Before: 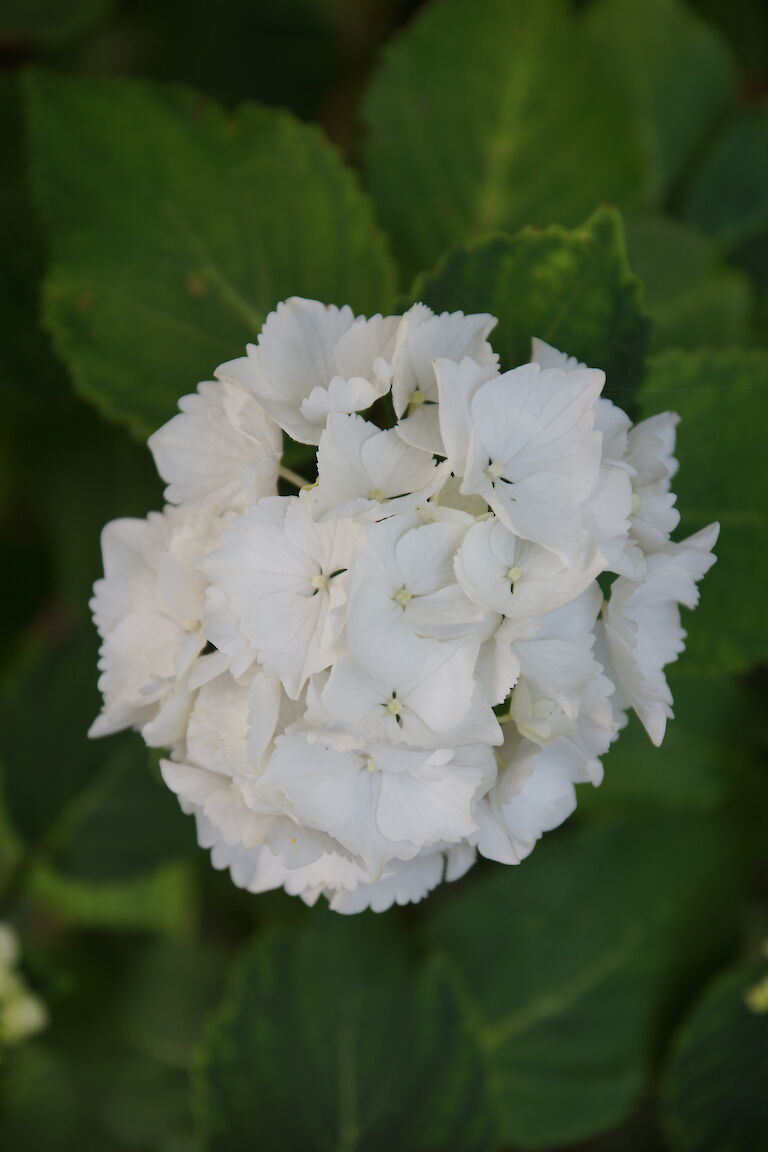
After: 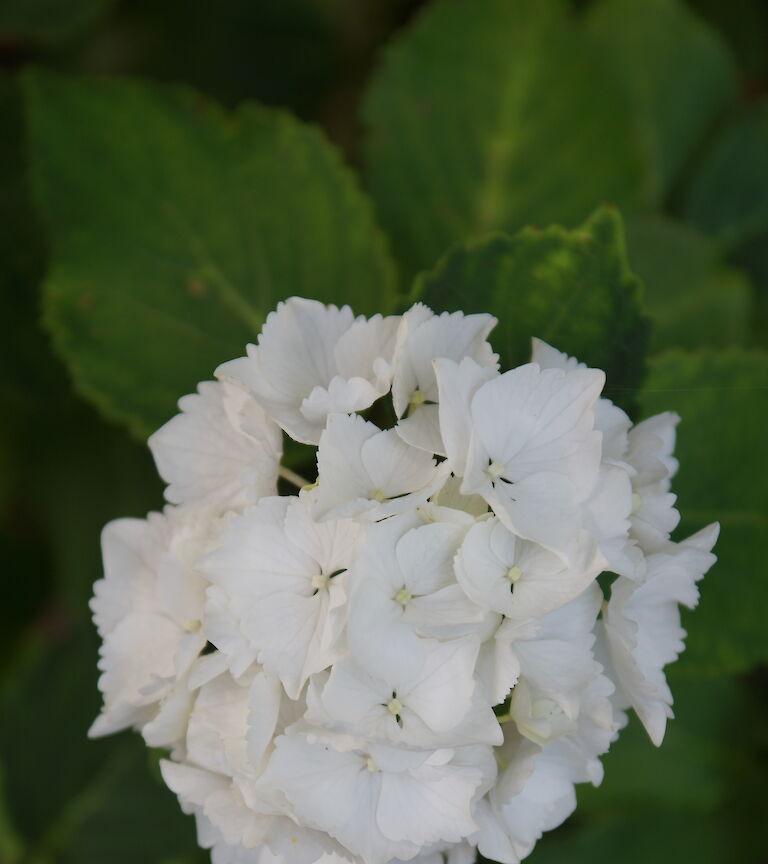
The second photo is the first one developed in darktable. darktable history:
crop: bottom 24.98%
